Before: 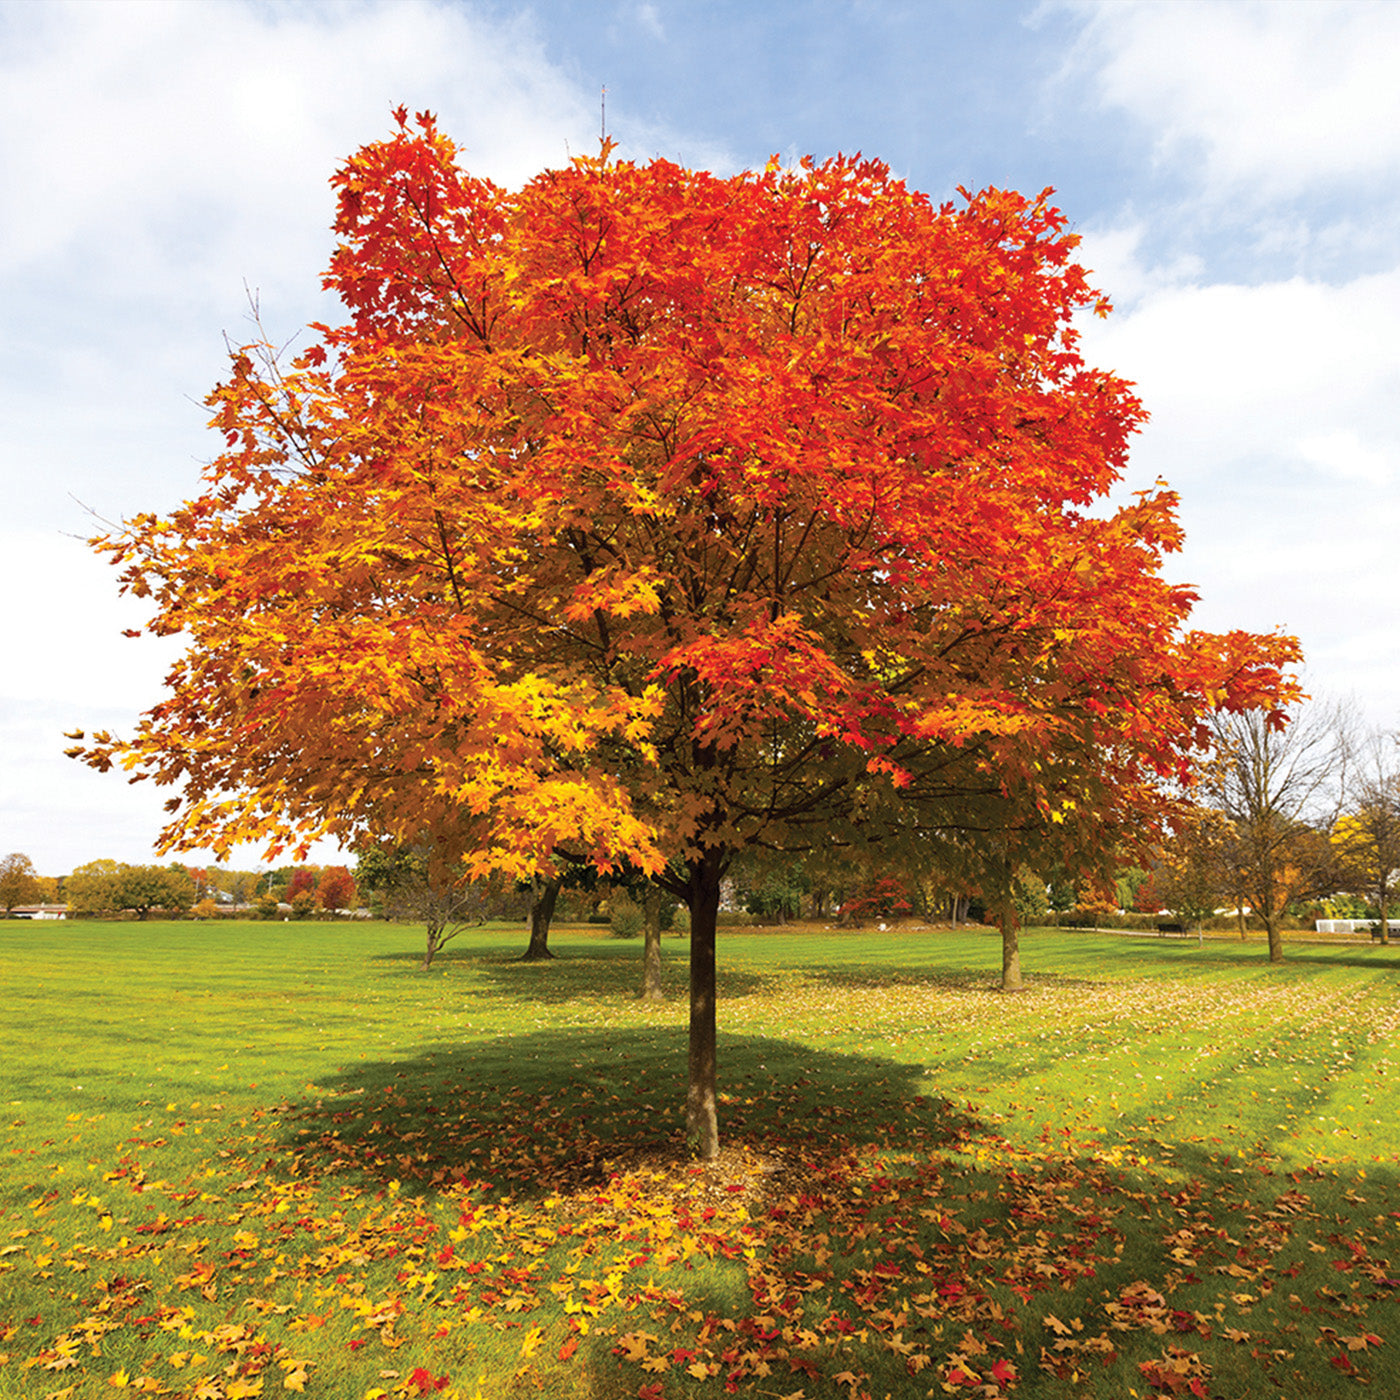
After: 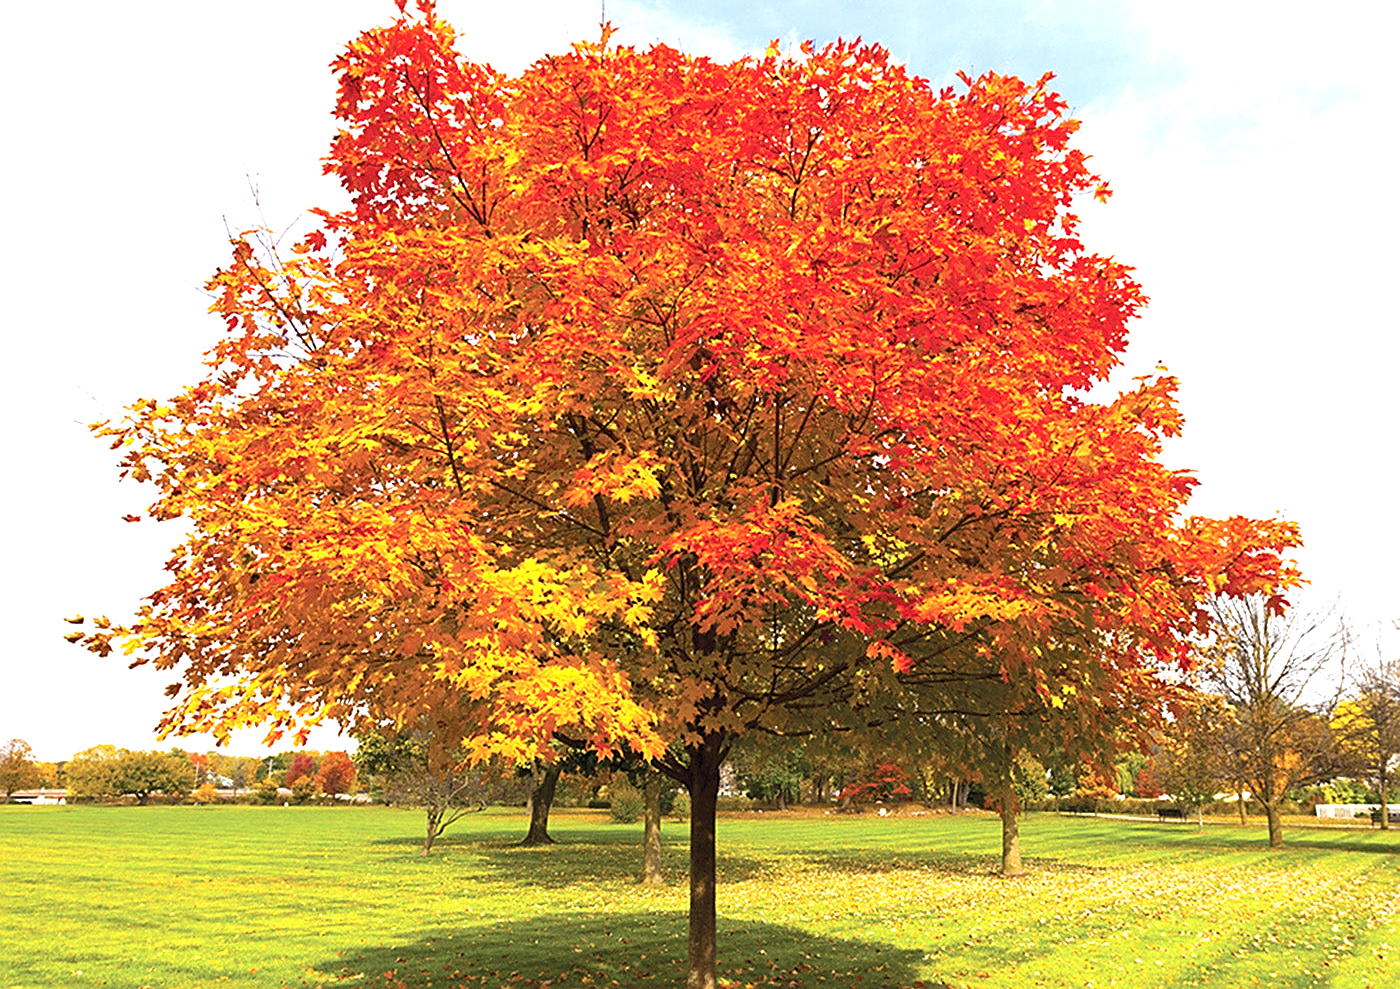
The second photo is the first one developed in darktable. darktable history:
exposure: black level correction 0, exposure 0.7 EV, compensate exposure bias true, compensate highlight preservation false
sharpen: on, module defaults
crop and rotate: top 8.293%, bottom 20.996%
